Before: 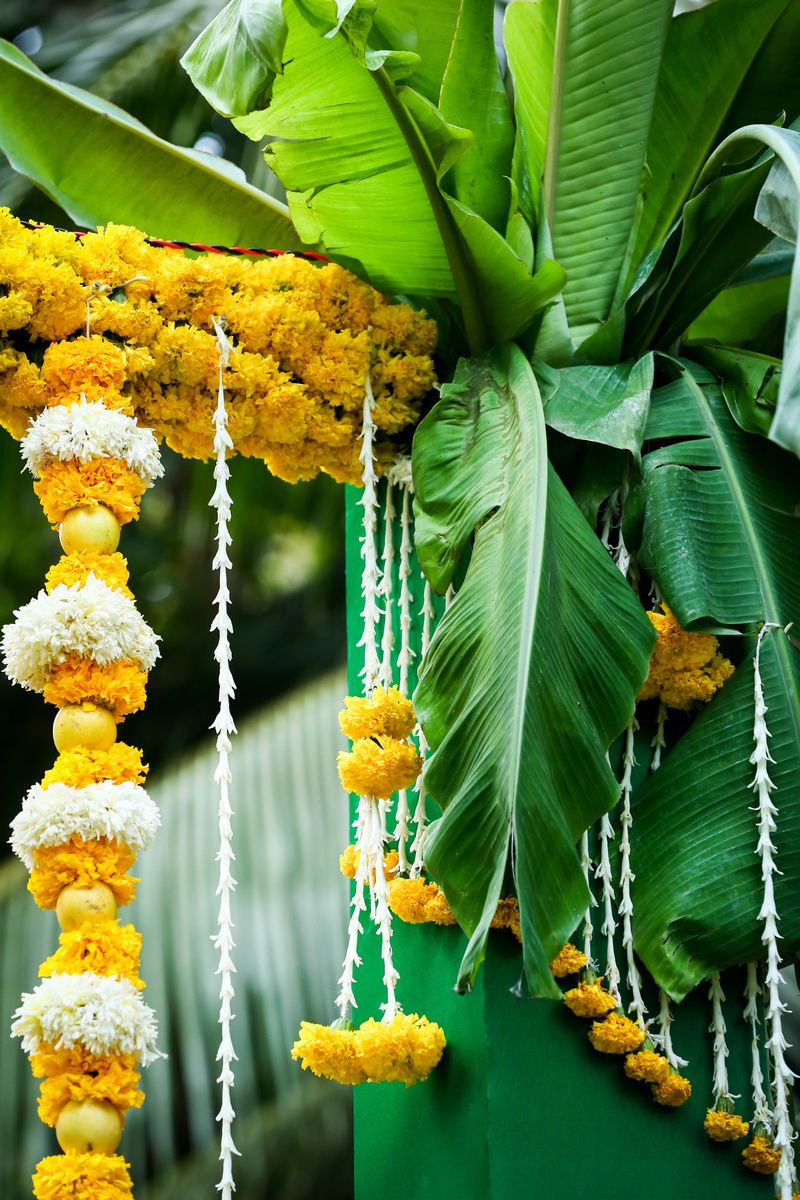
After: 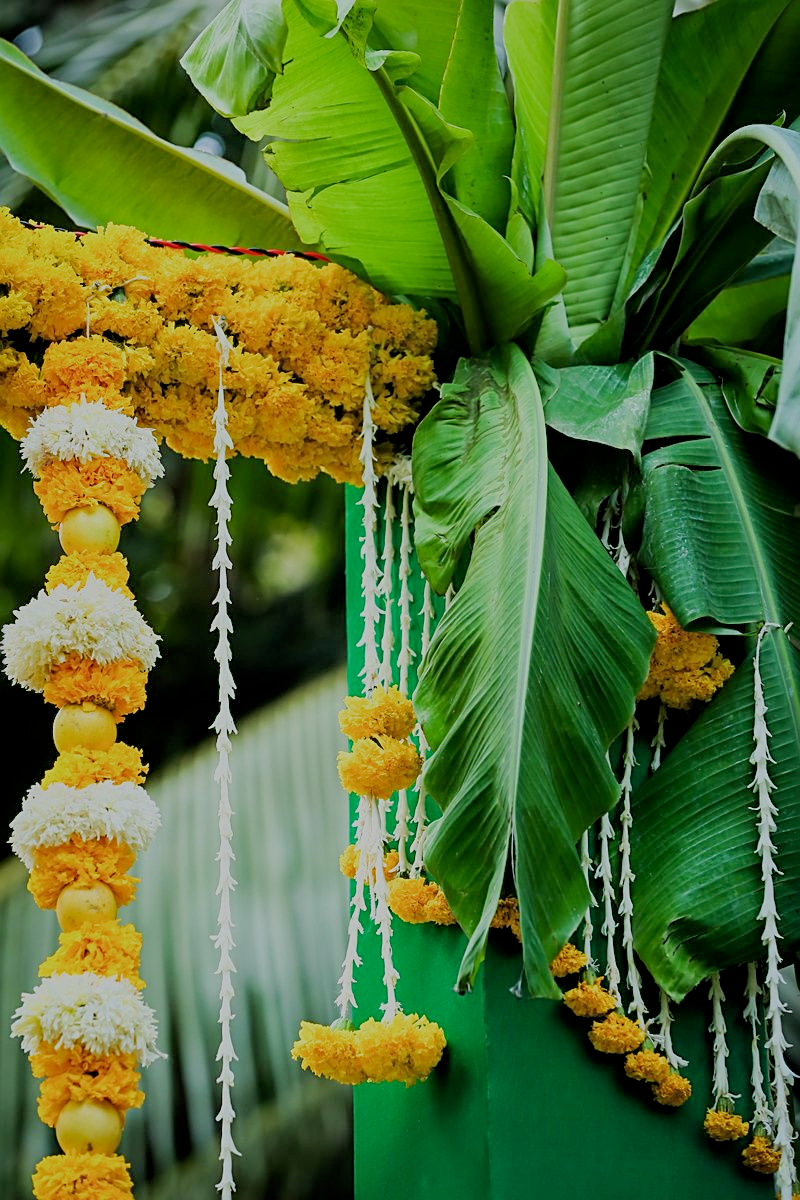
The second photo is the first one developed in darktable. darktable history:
filmic rgb: black relative exposure -8.79 EV, white relative exposure 4.98 EV, threshold 3 EV, target black luminance 0%, hardness 3.77, latitude 66.33%, contrast 0.822, shadows ↔ highlights balance 20%, color science v5 (2021), contrast in shadows safe, contrast in highlights safe, enable highlight reconstruction true
sharpen: on, module defaults
shadows and highlights: shadows -20, white point adjustment -2, highlights -35
